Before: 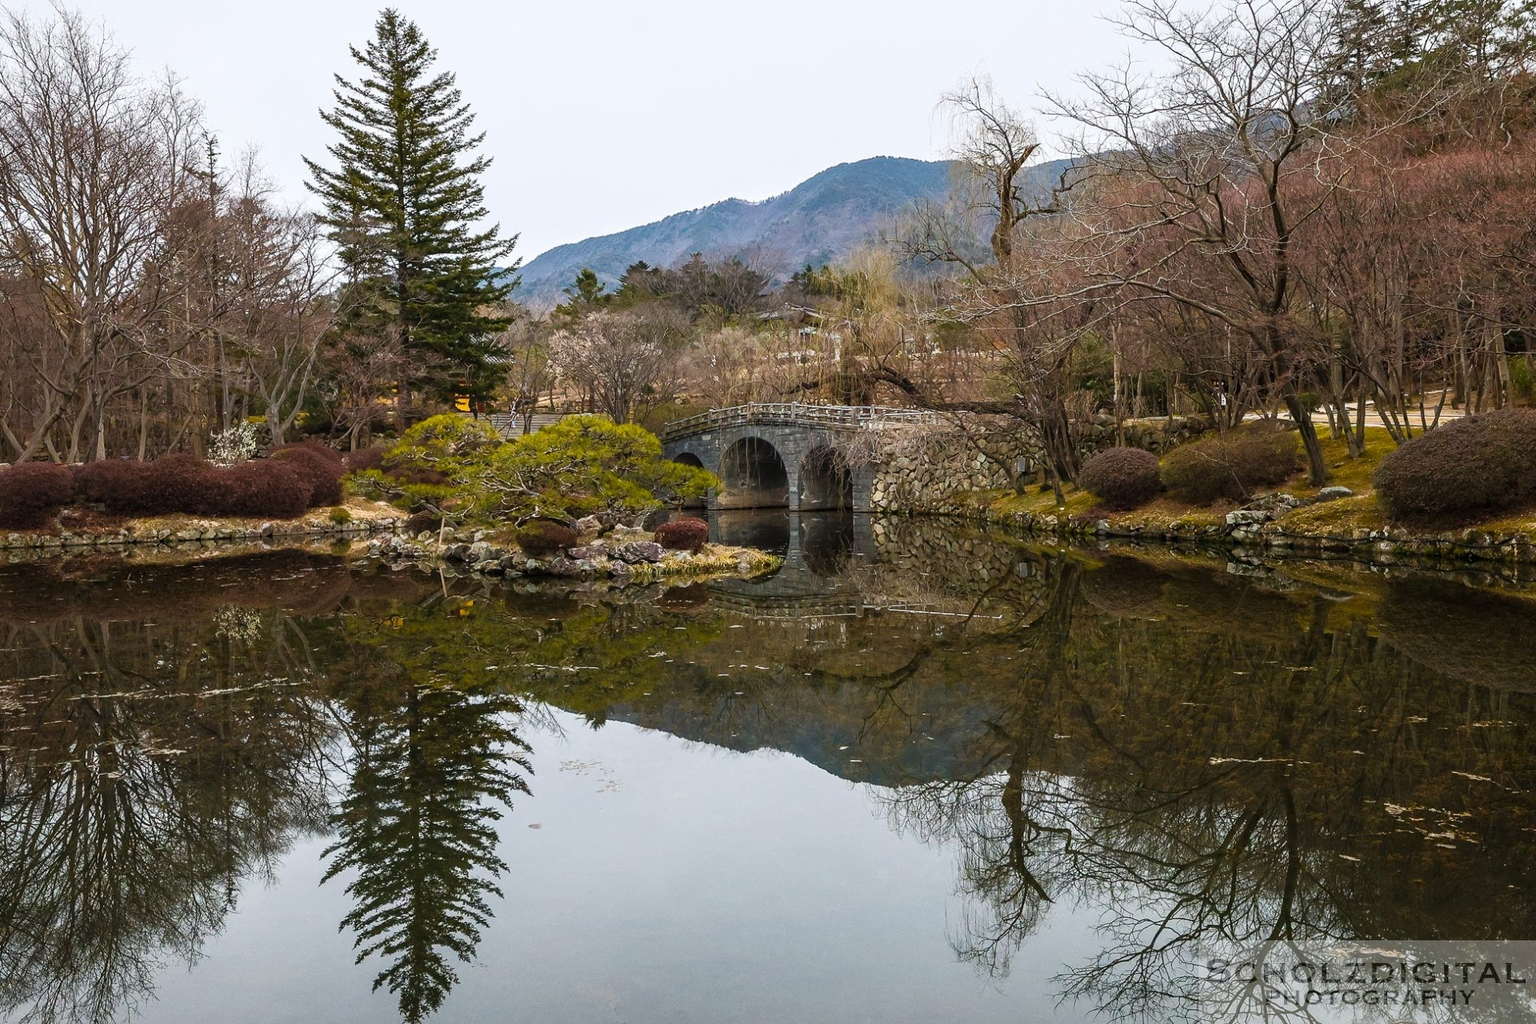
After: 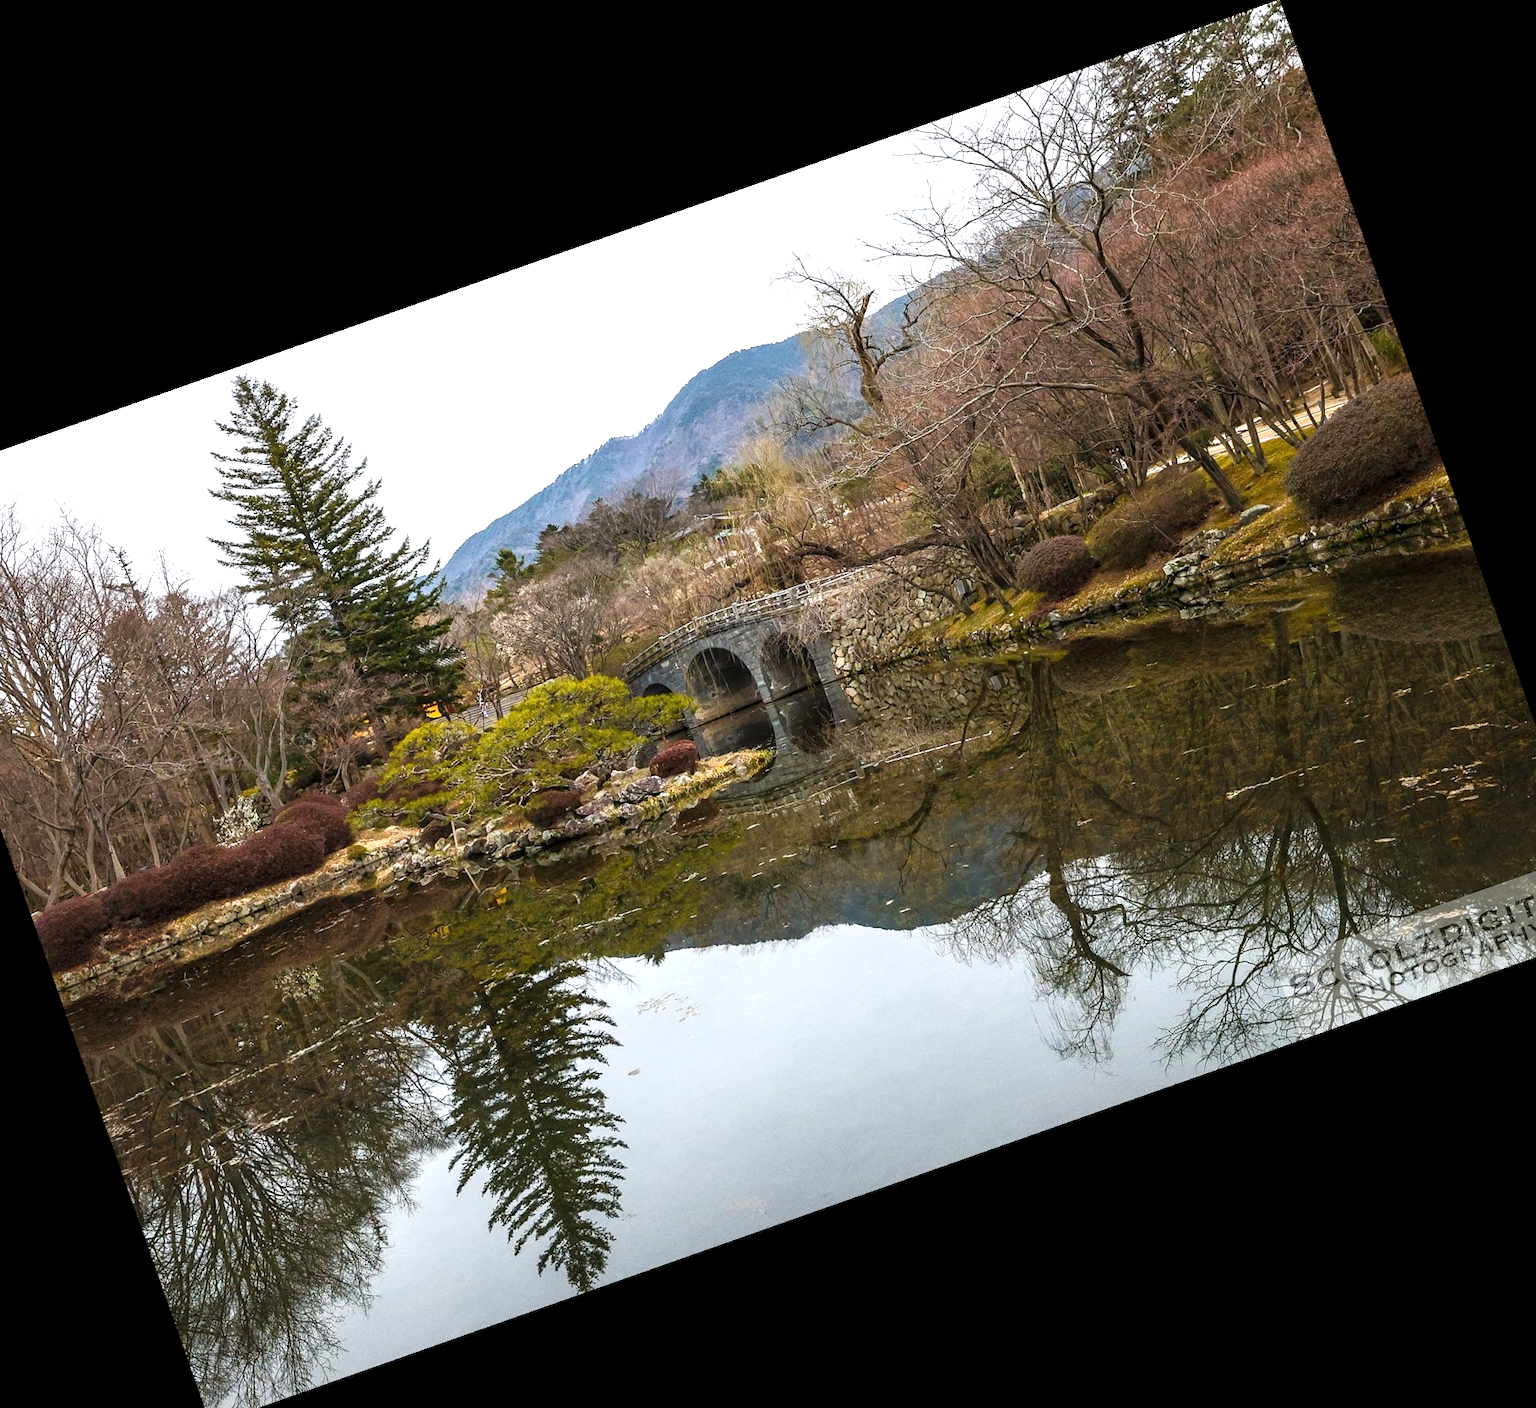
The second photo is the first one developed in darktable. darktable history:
local contrast: highlights 100%, shadows 100%, detail 120%, midtone range 0.2
exposure: black level correction 0, exposure 0.5 EV, compensate highlight preservation false
crop and rotate: angle 19.43°, left 6.812%, right 4.125%, bottom 1.087%
